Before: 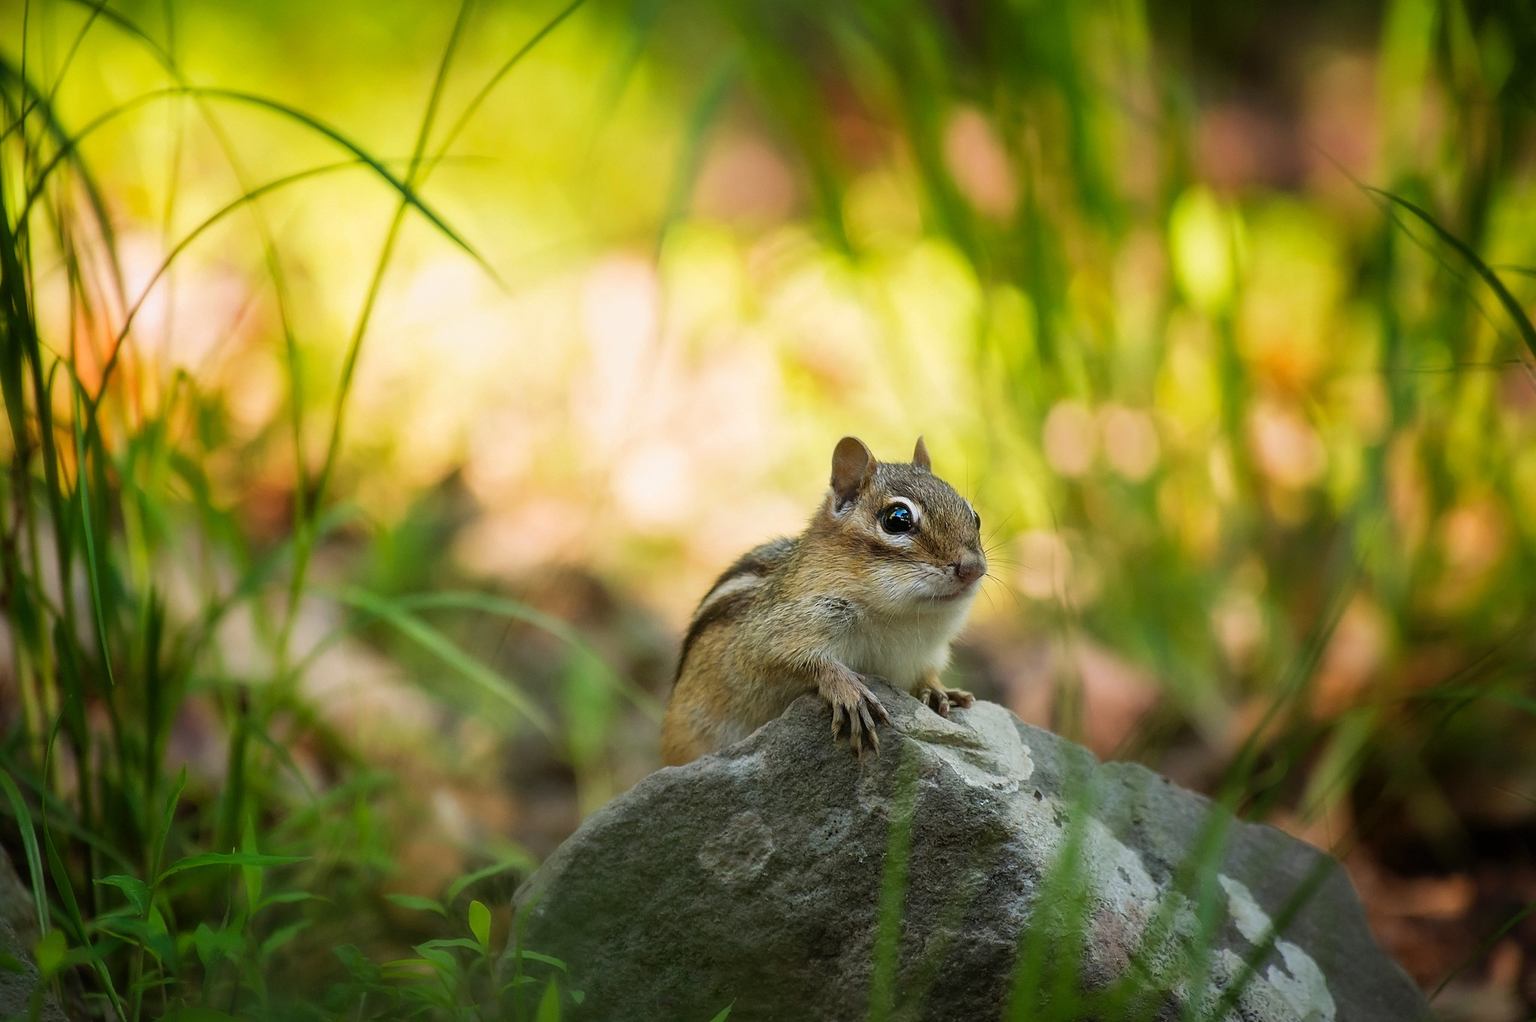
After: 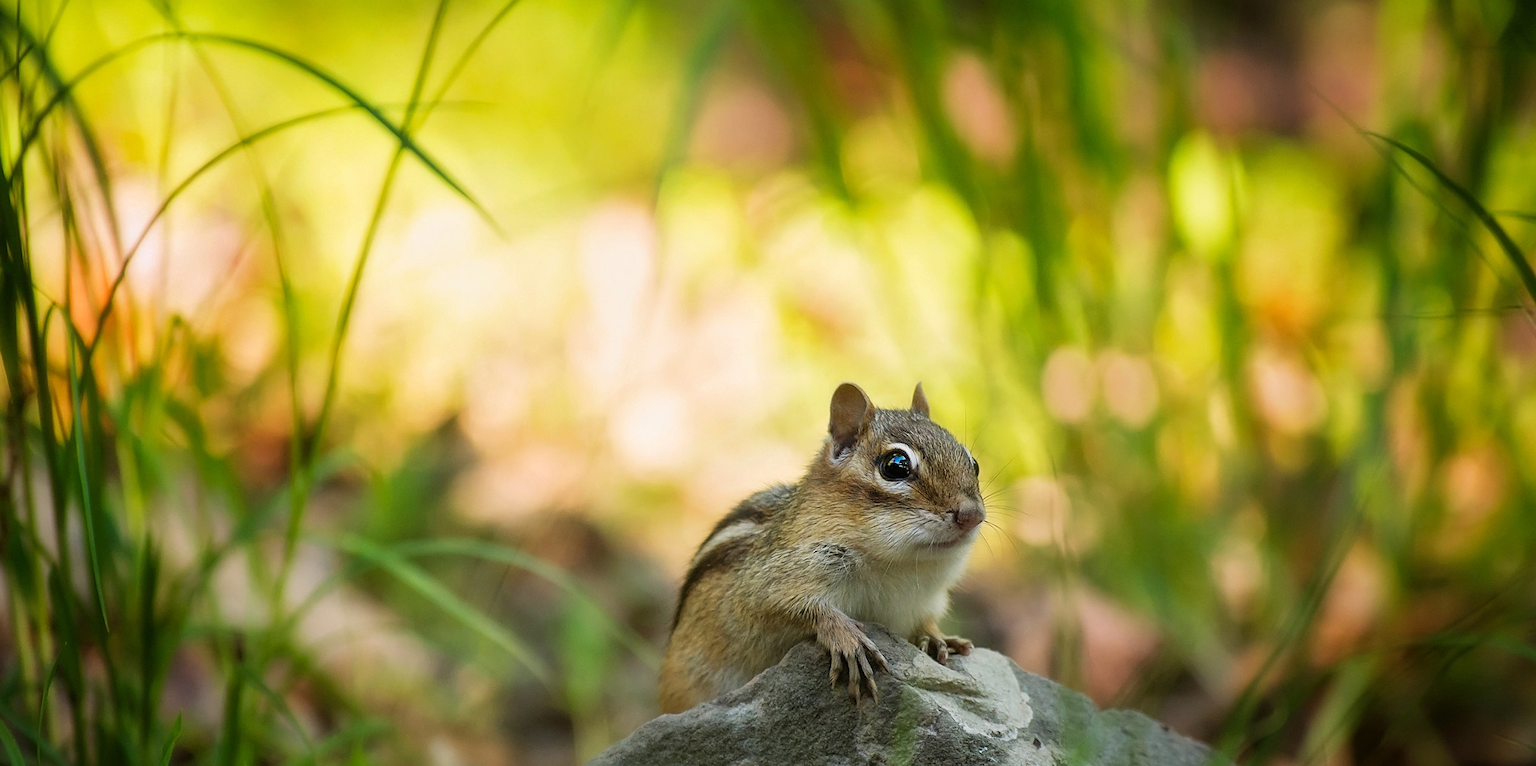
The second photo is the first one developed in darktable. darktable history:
exposure: compensate exposure bias true, compensate highlight preservation false
tone equalizer: on, module defaults
crop: left 0.387%, top 5.469%, bottom 19.809%
